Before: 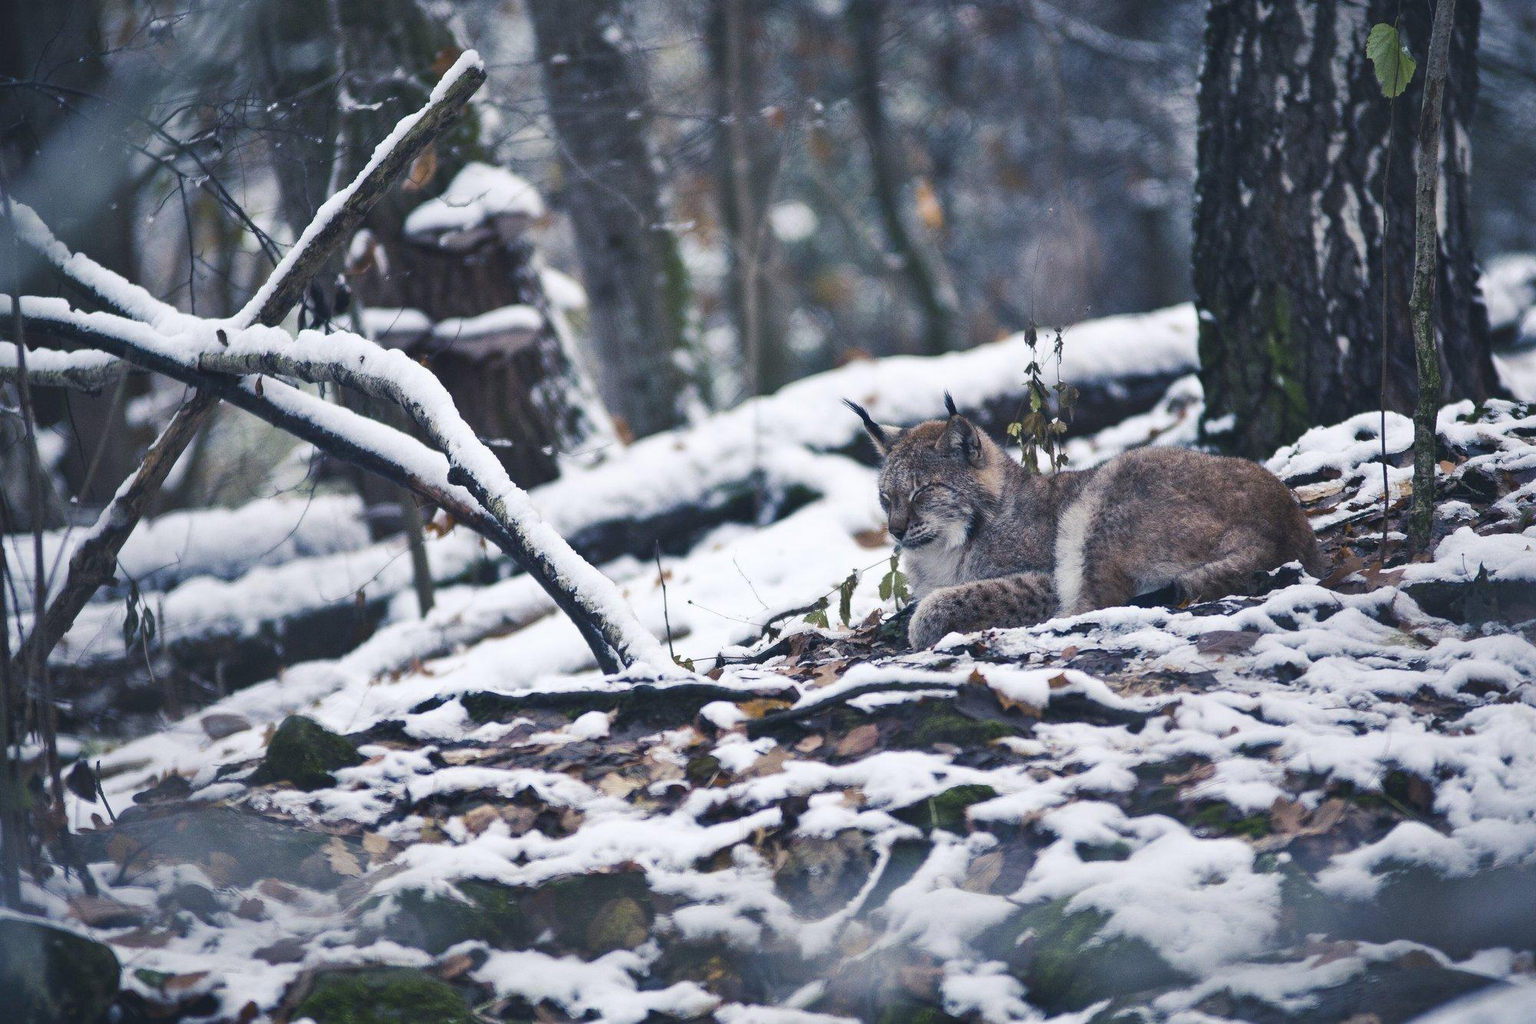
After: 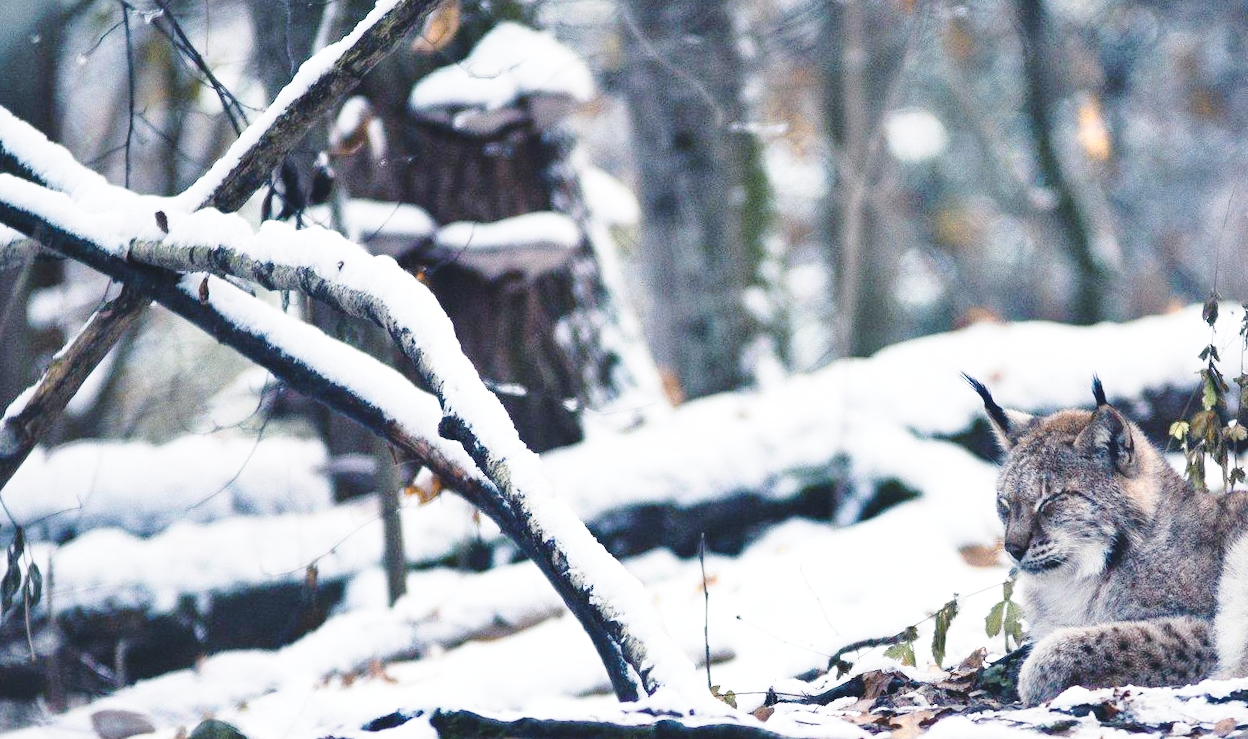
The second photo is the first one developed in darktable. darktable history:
color zones: curves: ch0 [(0.018, 0.548) (0.197, 0.654) (0.425, 0.447) (0.605, 0.658) (0.732, 0.579)]; ch1 [(0.105, 0.531) (0.224, 0.531) (0.386, 0.39) (0.618, 0.456) (0.732, 0.456) (0.956, 0.421)]; ch2 [(0.039, 0.583) (0.215, 0.465) (0.399, 0.544) (0.465, 0.548) (0.614, 0.447) (0.724, 0.43) (0.882, 0.623) (0.956, 0.632)]
crop and rotate: angle -4.99°, left 2.122%, top 6.945%, right 27.566%, bottom 30.519%
base curve: curves: ch0 [(0, 0) (0.032, 0.037) (0.105, 0.228) (0.435, 0.76) (0.856, 0.983) (1, 1)], preserve colors none
